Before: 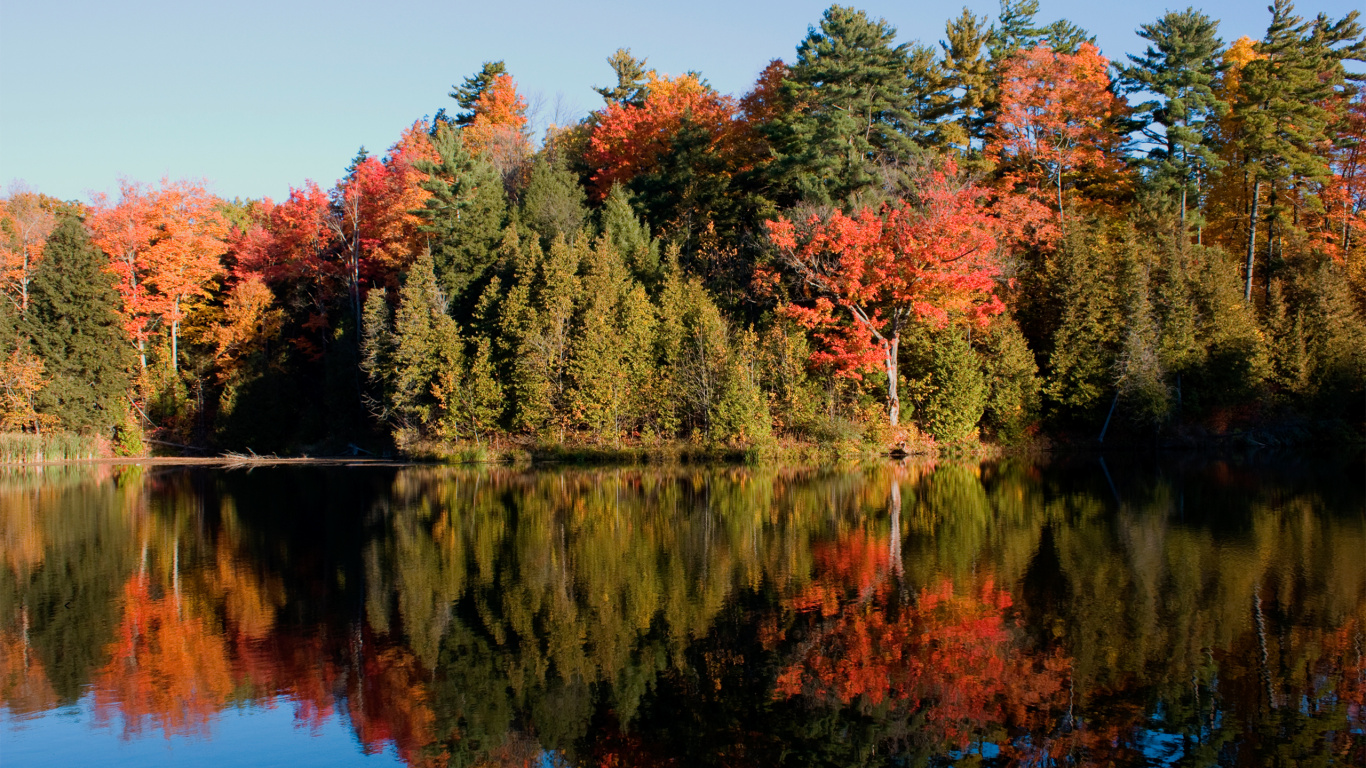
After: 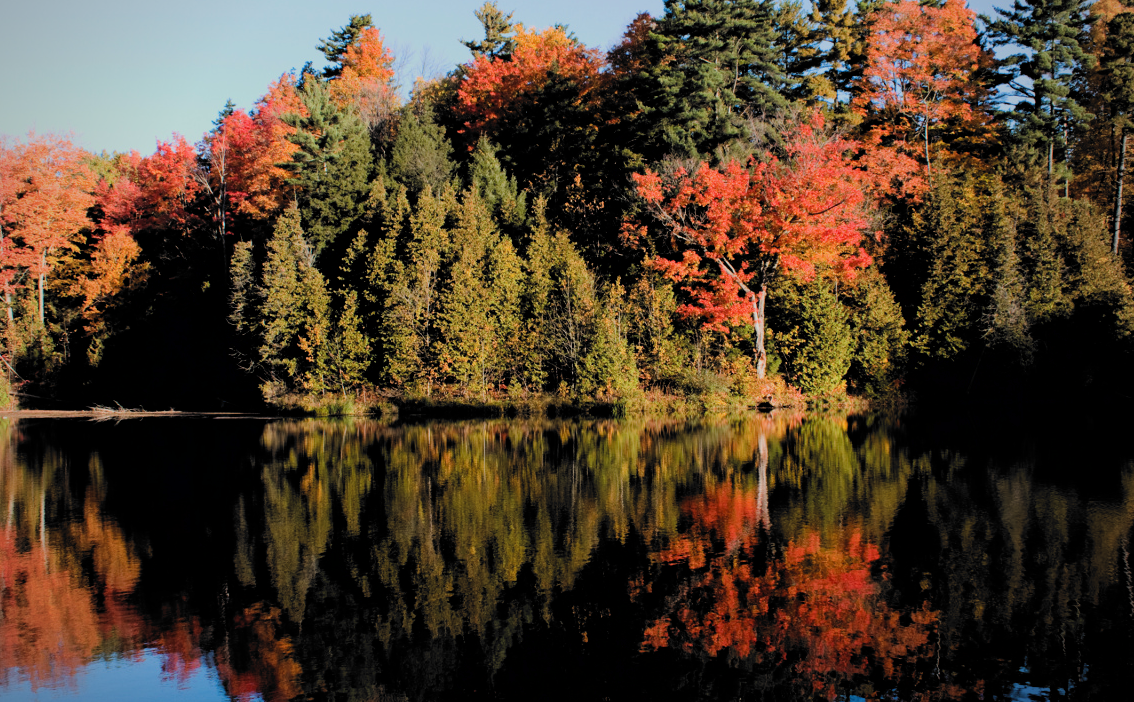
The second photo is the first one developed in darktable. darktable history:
filmic rgb: black relative exposure -5.1 EV, white relative exposure 3.99 EV, hardness 2.88, contrast 1.297, highlights saturation mix -31.37%, color science v6 (2022)
crop: left 9.778%, top 6.216%, right 7.153%, bottom 2.26%
vignetting: brightness -0.401, saturation -0.291
